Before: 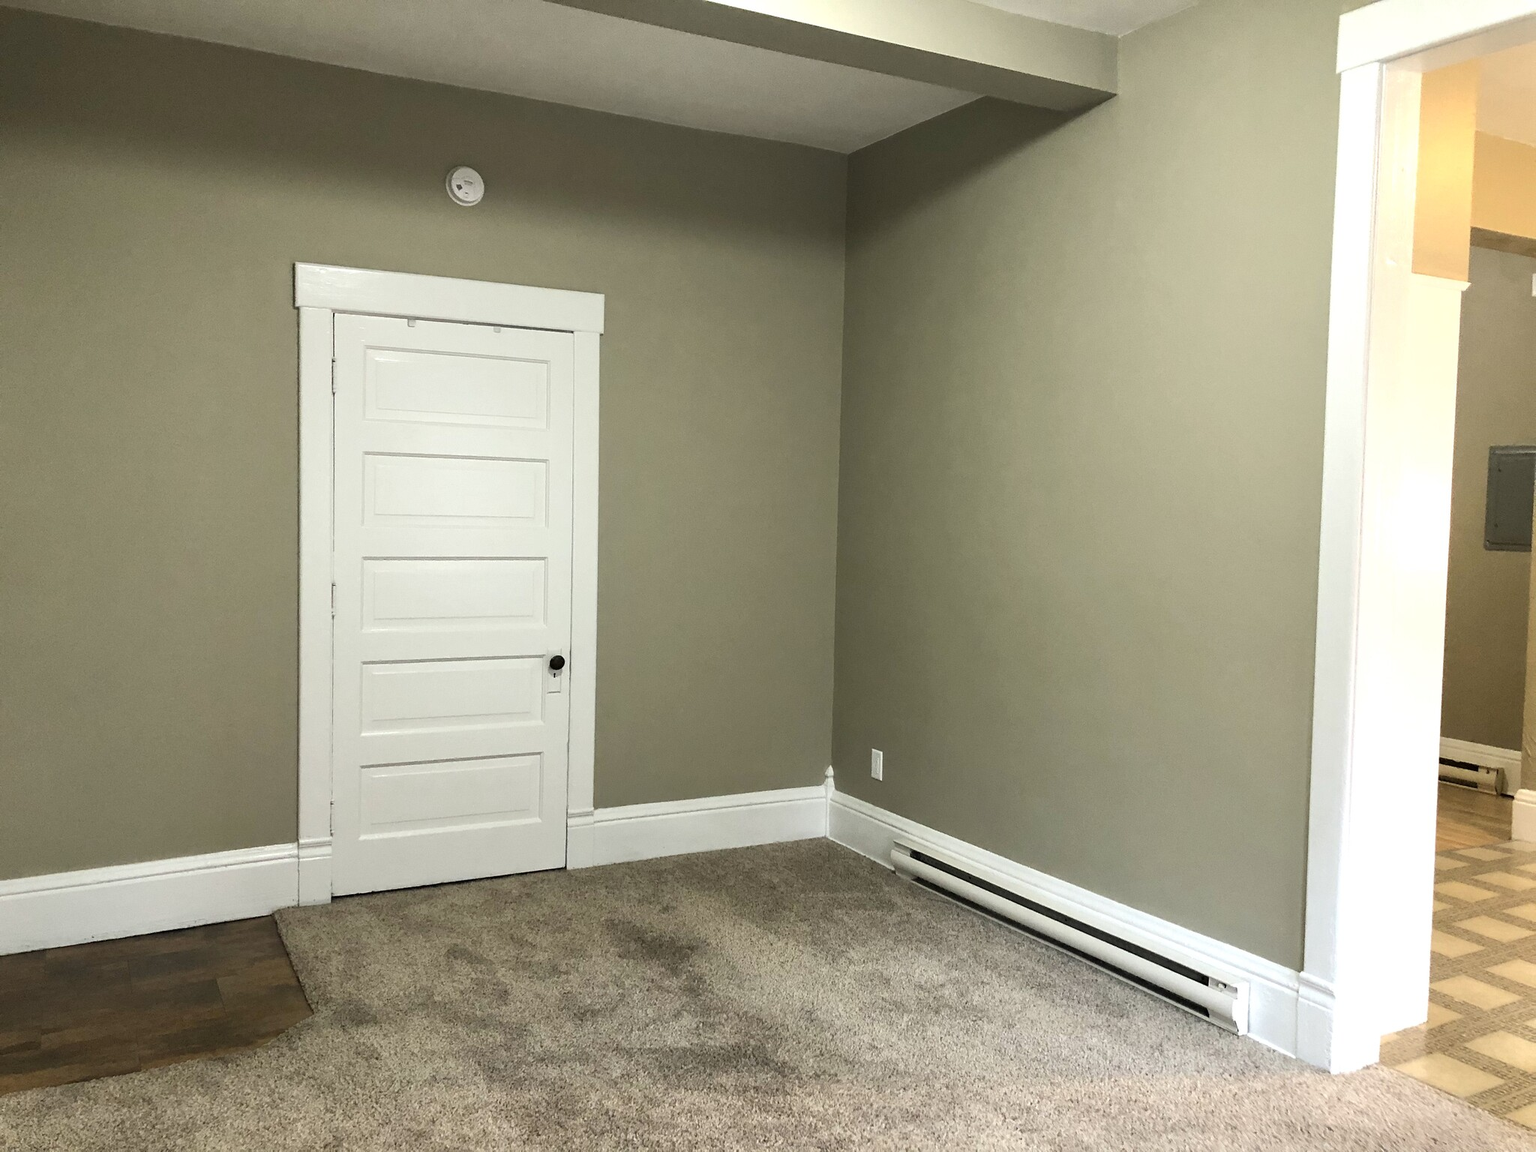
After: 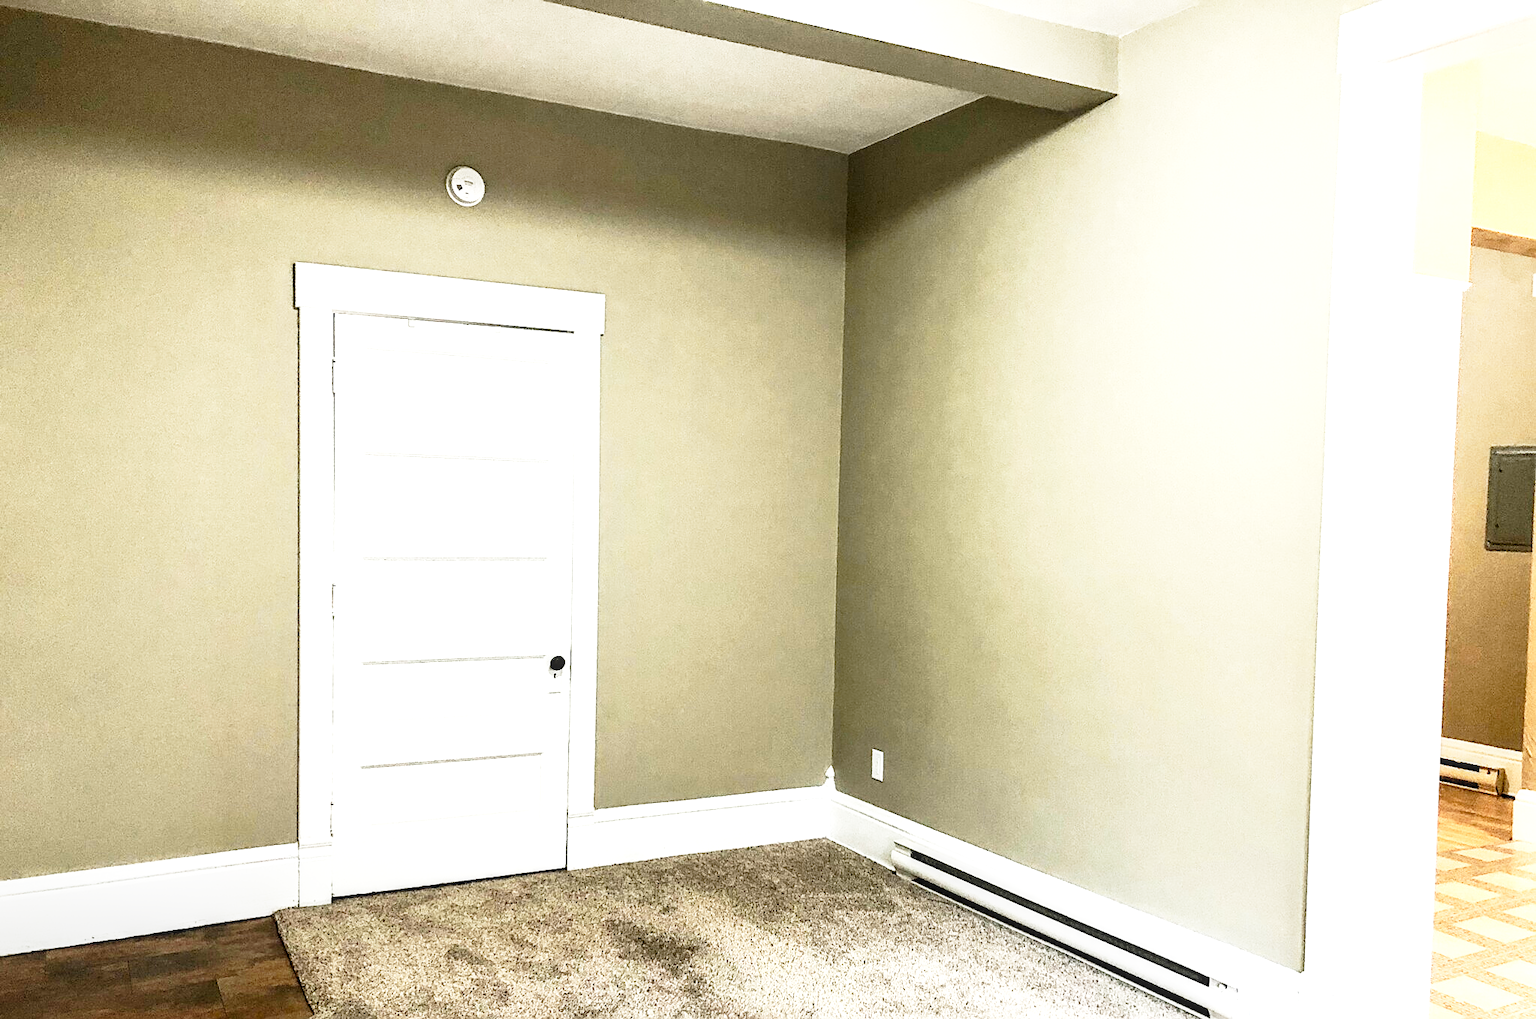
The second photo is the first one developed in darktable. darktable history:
crop and rotate: top 0%, bottom 11.46%
local contrast: on, module defaults
tone equalizer: -8 EV -0.768 EV, -7 EV -0.692 EV, -6 EV -0.569 EV, -5 EV -0.363 EV, -3 EV 0.391 EV, -2 EV 0.6 EV, -1 EV 0.696 EV, +0 EV 0.75 EV, edges refinement/feathering 500, mask exposure compensation -1.57 EV, preserve details no
exposure: black level correction 0.005, exposure 0.017 EV, compensate highlight preservation false
base curve: curves: ch0 [(0, 0) (0.012, 0.01) (0.073, 0.168) (0.31, 0.711) (0.645, 0.957) (1, 1)], preserve colors none
color zones: curves: ch1 [(0.29, 0.492) (0.373, 0.185) (0.509, 0.481)]; ch2 [(0.25, 0.462) (0.749, 0.457)]
sharpen: on, module defaults
